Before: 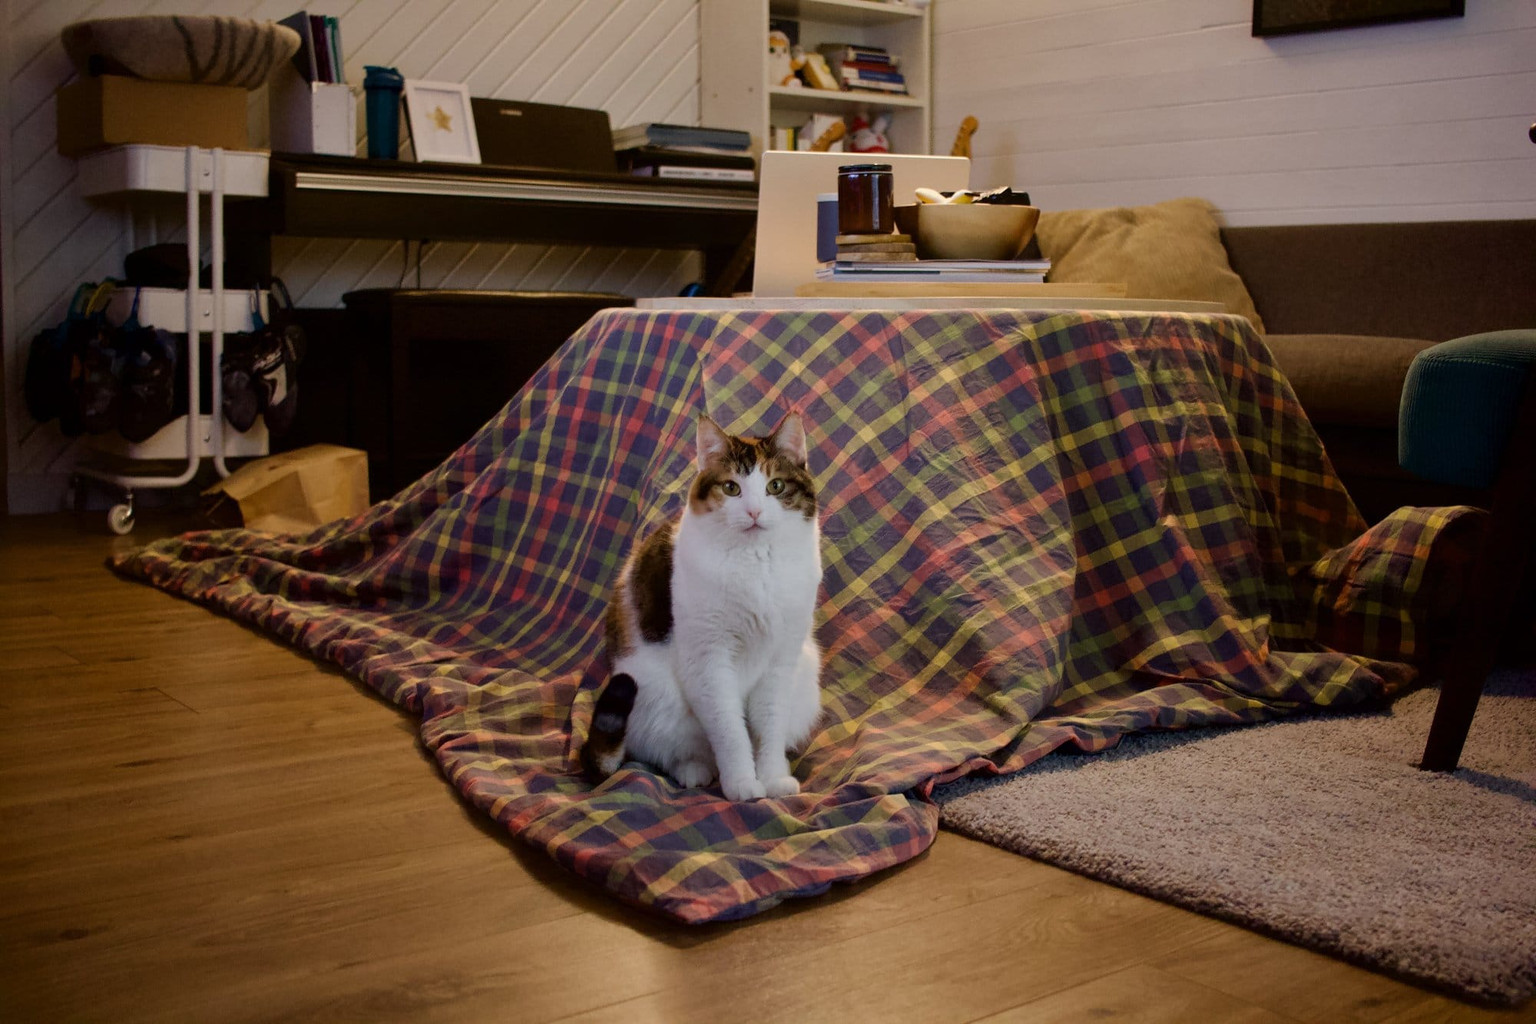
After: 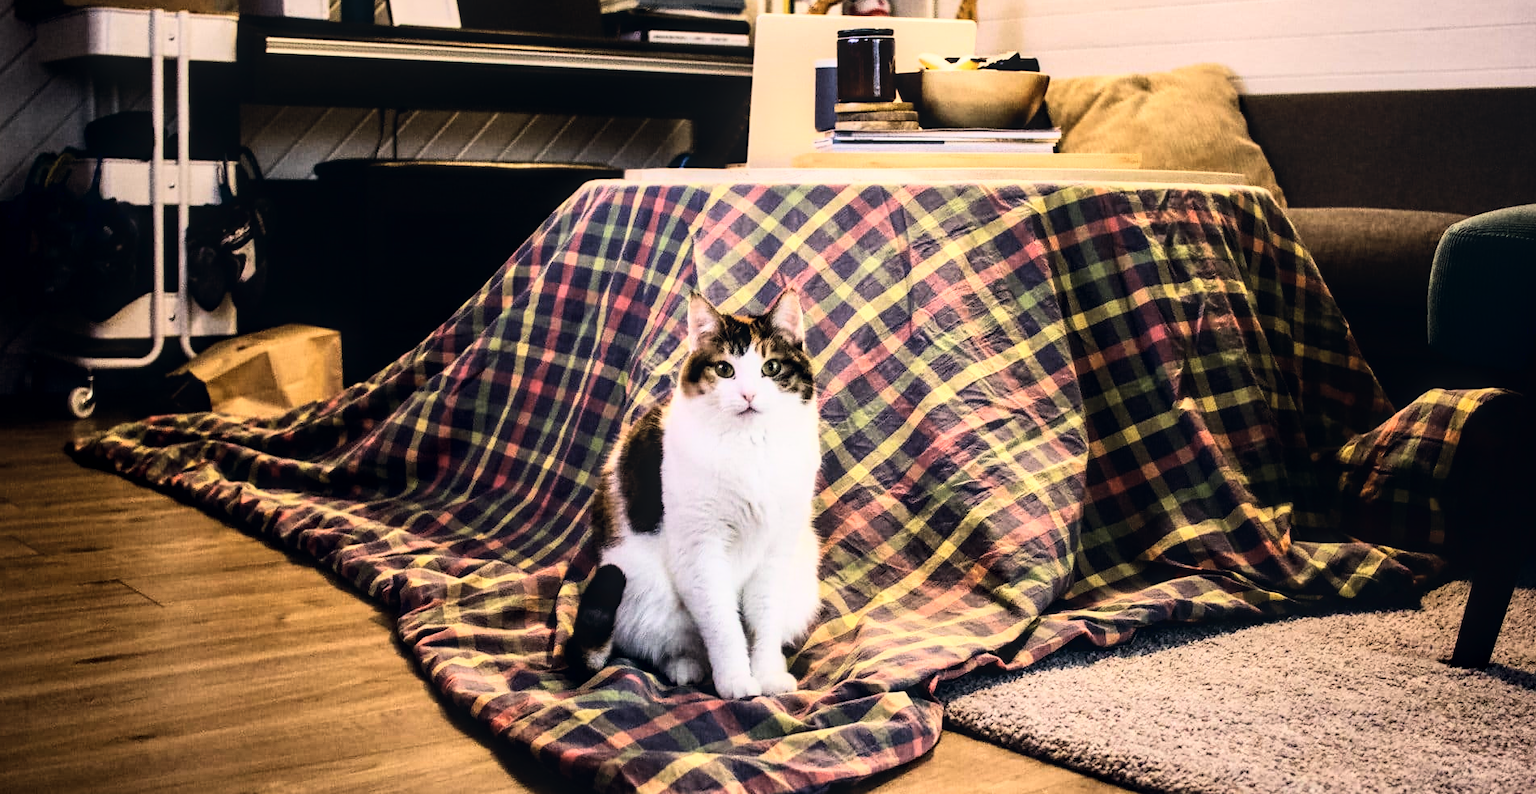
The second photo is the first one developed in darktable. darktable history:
local contrast: on, module defaults
base curve: curves: ch0 [(0, 0) (0.007, 0.004) (0.027, 0.03) (0.046, 0.07) (0.207, 0.54) (0.442, 0.872) (0.673, 0.972) (1, 1)]
contrast brightness saturation: saturation 0.098
crop and rotate: left 2.891%, top 13.478%, right 2.193%, bottom 12.819%
color correction: highlights a* 2.84, highlights b* 5, shadows a* -1.92, shadows b* -4.81, saturation 0.78
tone equalizer: -8 EV -0.788 EV, -7 EV -0.709 EV, -6 EV -0.629 EV, -5 EV -0.366 EV, -3 EV 0.377 EV, -2 EV 0.6 EV, -1 EV 0.68 EV, +0 EV 0.748 EV, edges refinement/feathering 500, mask exposure compensation -1.57 EV, preserve details no
